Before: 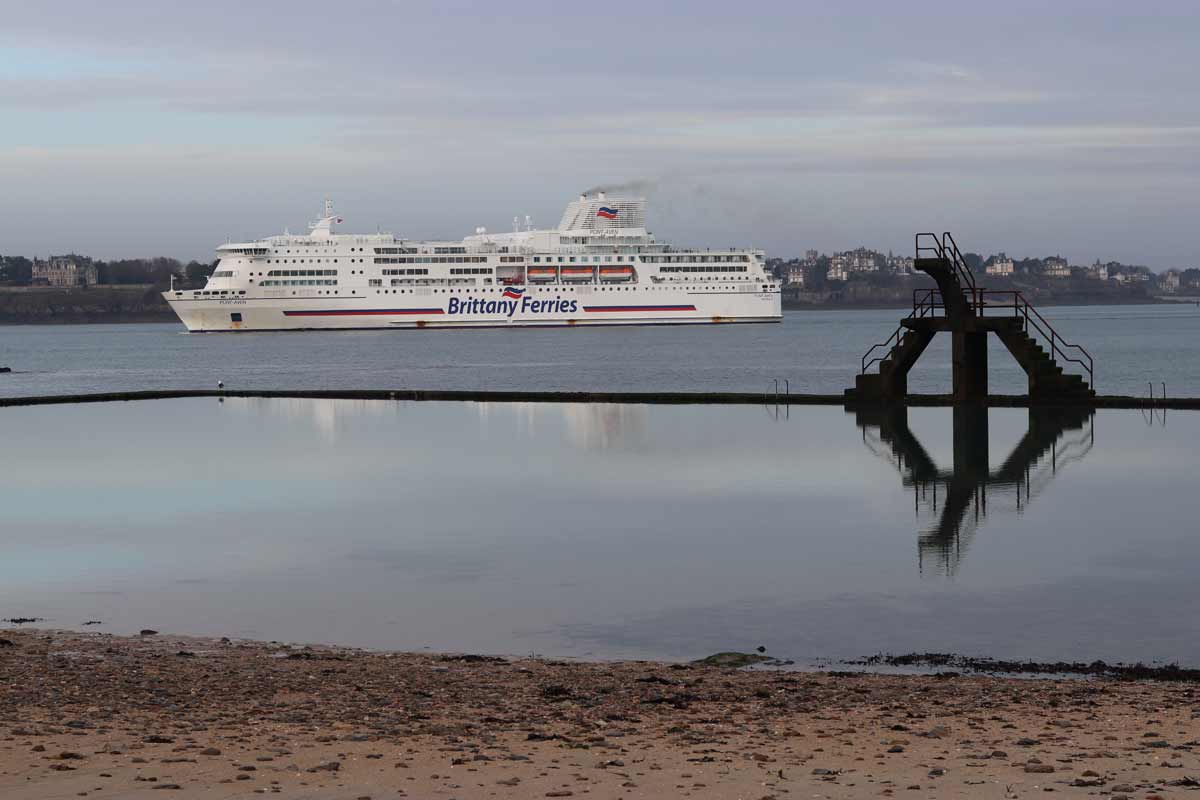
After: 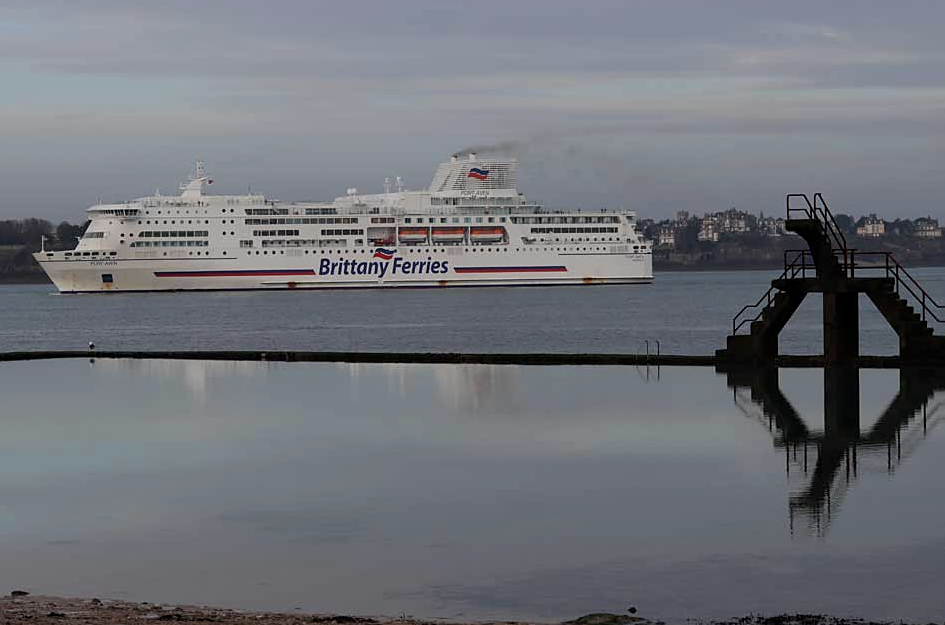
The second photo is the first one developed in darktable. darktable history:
local contrast: highlights 100%, shadows 100%, detail 120%, midtone range 0.2
crop and rotate: left 10.77%, top 5.1%, right 10.41%, bottom 16.76%
sharpen: radius 1.559, amount 0.373, threshold 1.271
exposure: exposure -0.582 EV, compensate highlight preservation false
